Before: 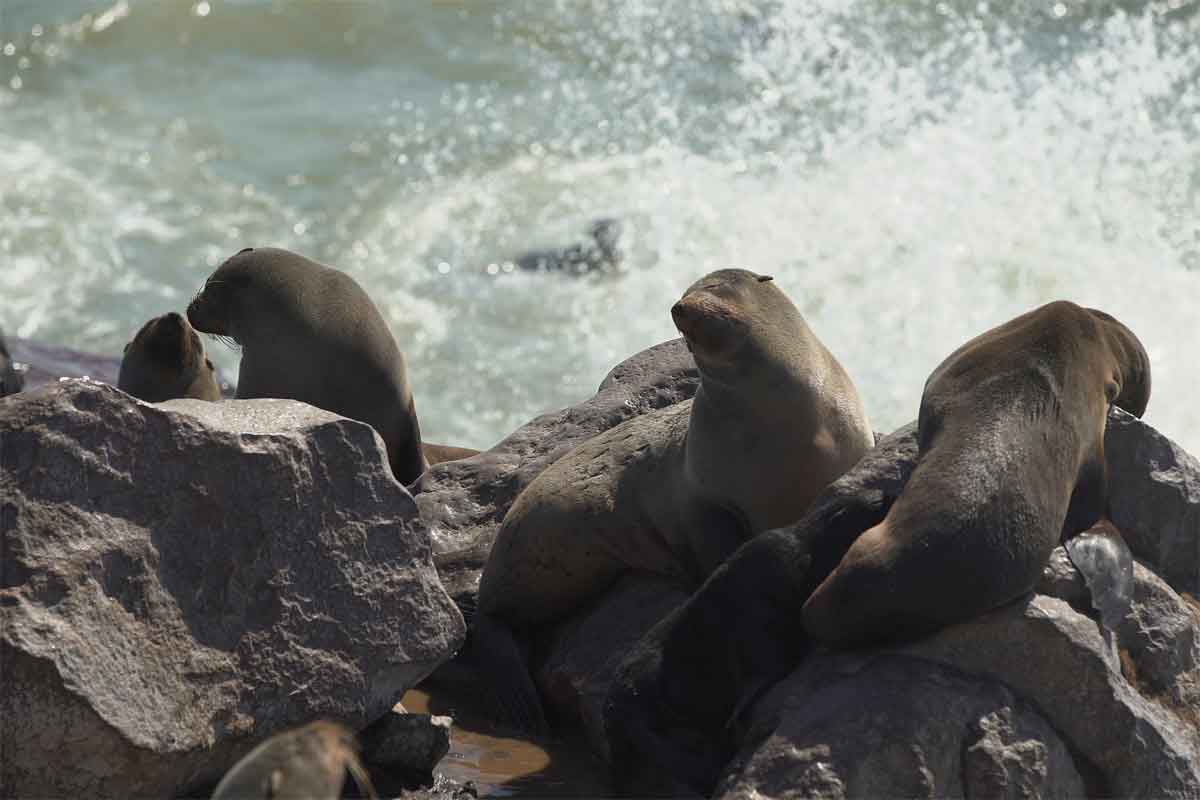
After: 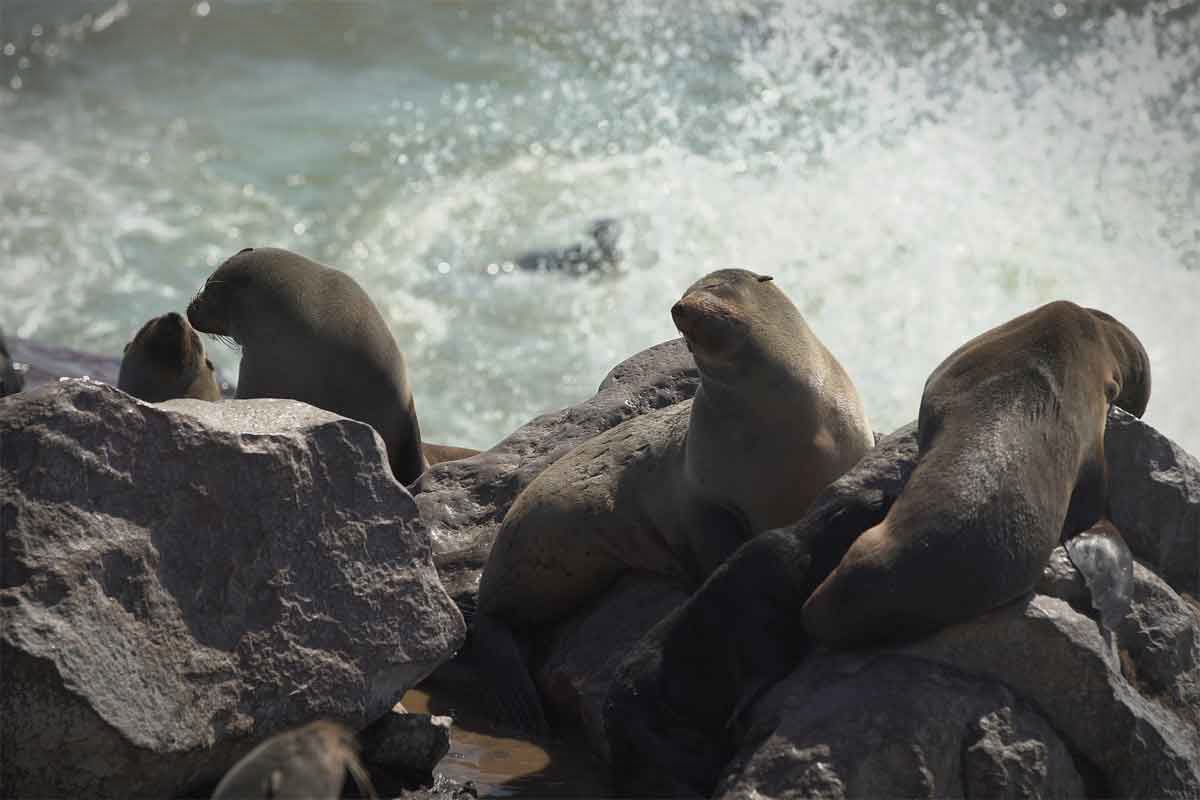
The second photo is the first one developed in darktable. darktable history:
color correction: saturation 0.99
vignetting: fall-off start 79.43%, saturation -0.649, width/height ratio 1.327, unbound false
